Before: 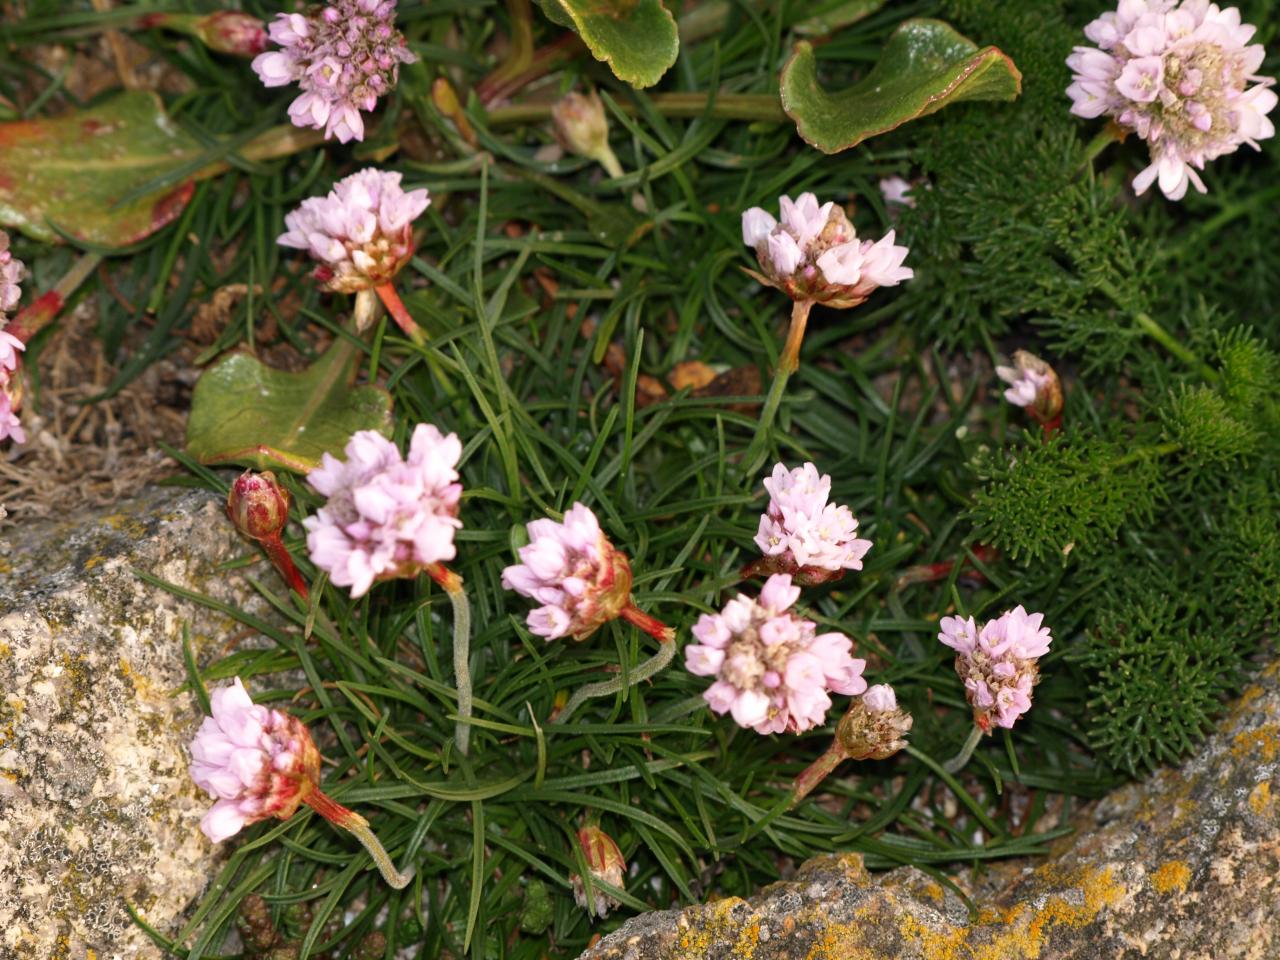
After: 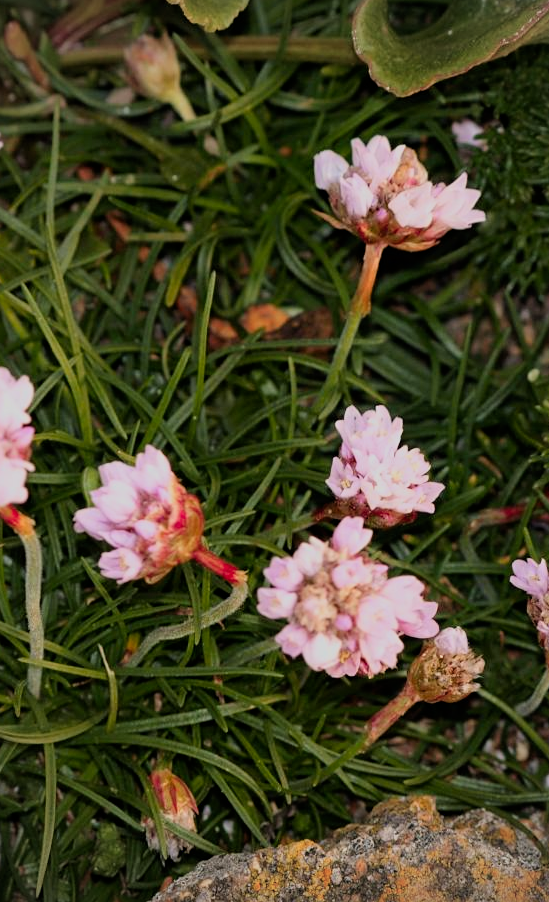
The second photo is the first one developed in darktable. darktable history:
filmic rgb: black relative exposure -8.34 EV, white relative exposure 4.67 EV, threshold 5.98 EV, hardness 3.8, color science v6 (2022), enable highlight reconstruction true
crop: left 33.499%, top 6.002%, right 23.107%
vignetting: on, module defaults
sharpen: amount 0.218
color zones: curves: ch1 [(0.235, 0.558) (0.75, 0.5)]; ch2 [(0.25, 0.462) (0.749, 0.457)]
